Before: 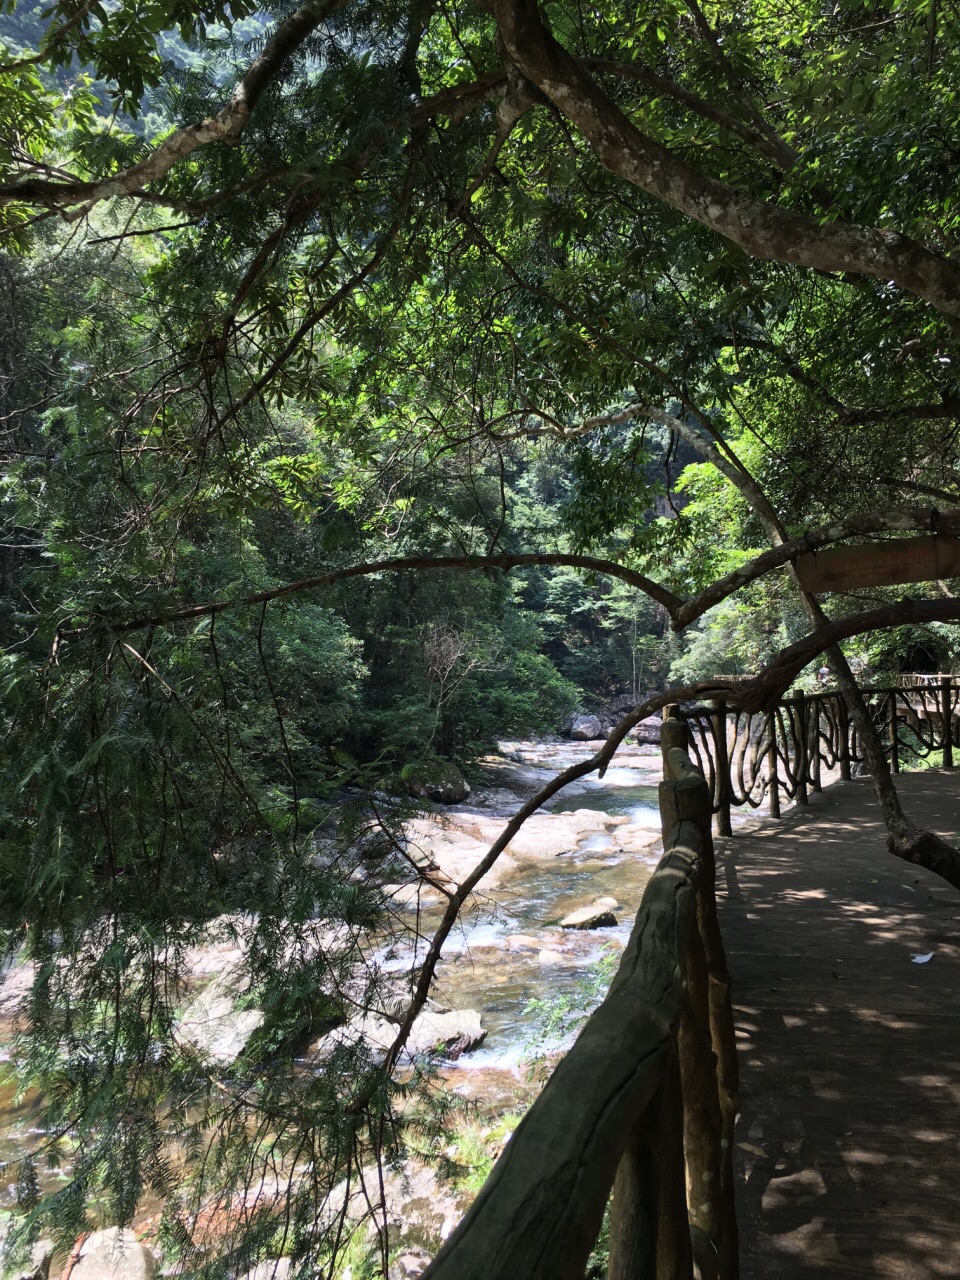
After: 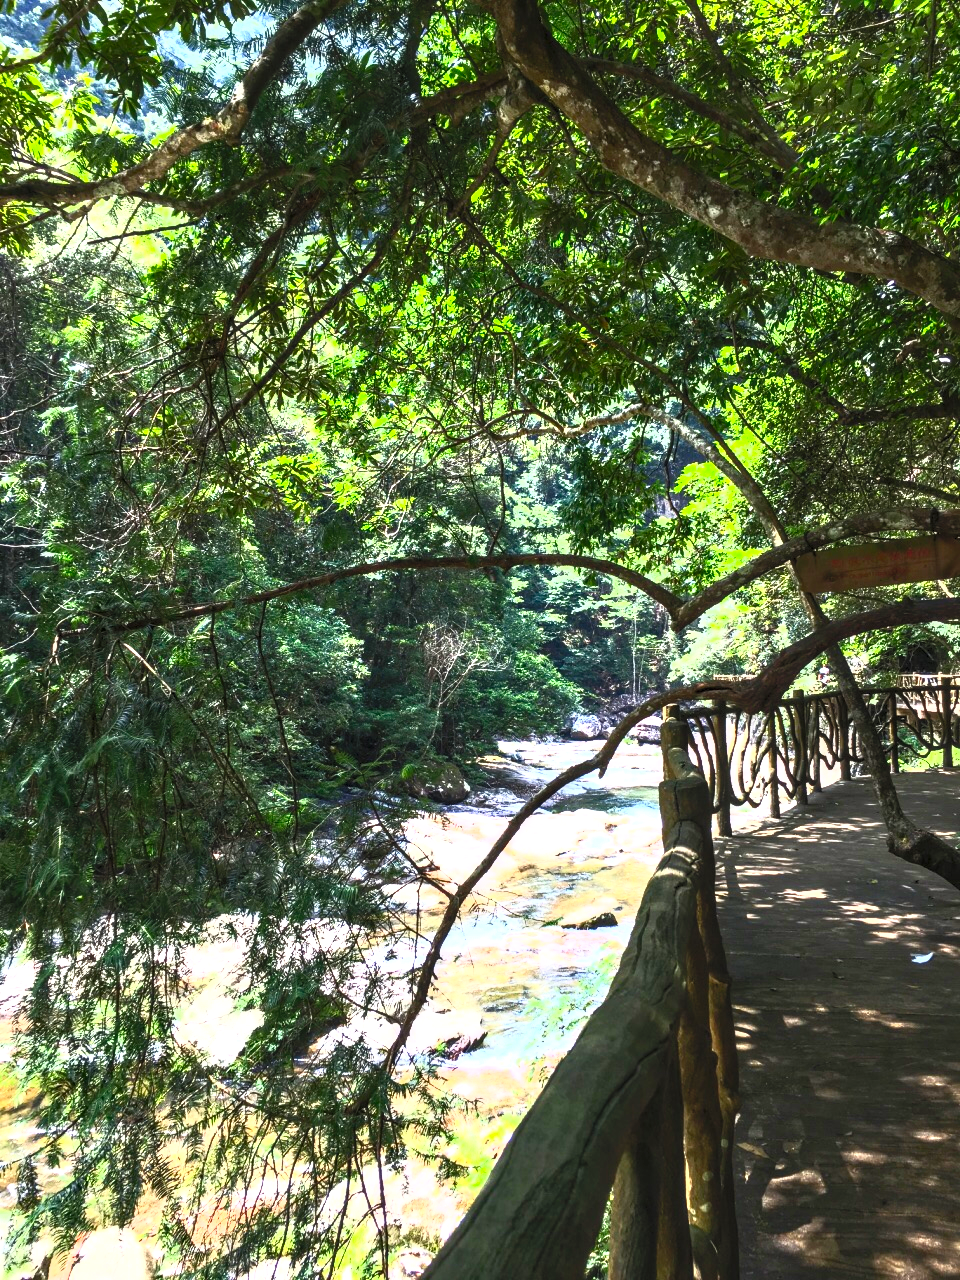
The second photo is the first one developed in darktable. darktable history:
local contrast: detail 150%
contrast brightness saturation: contrast 0.996, brightness 0.989, saturation 0.983
exposure: compensate exposure bias true, compensate highlight preservation false
